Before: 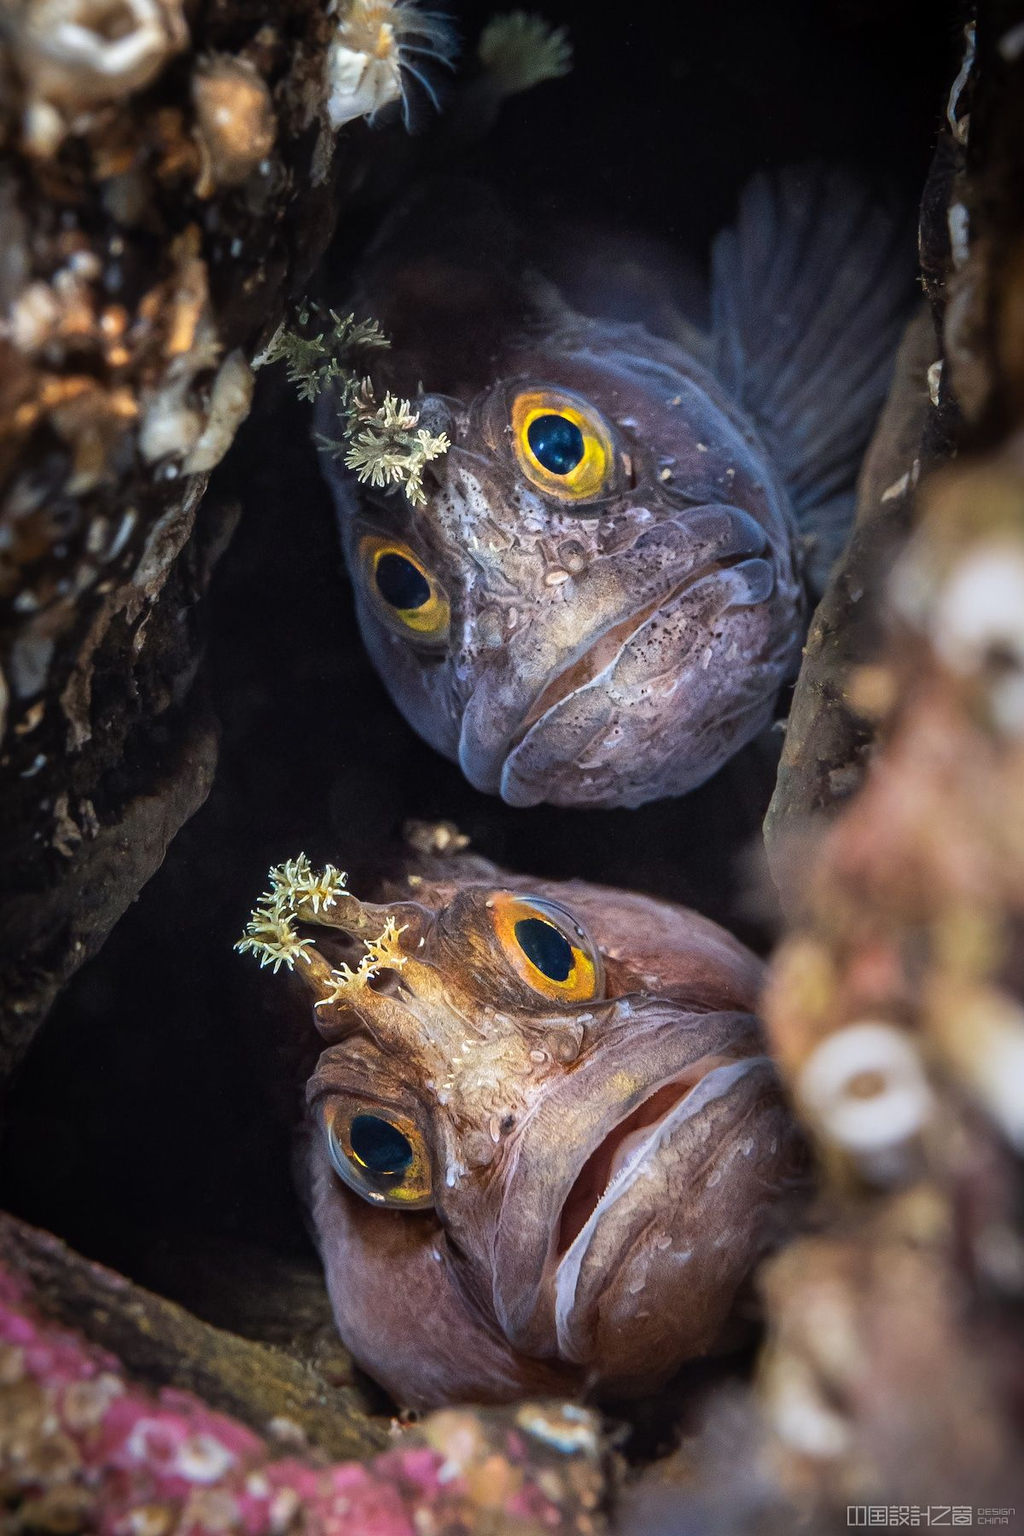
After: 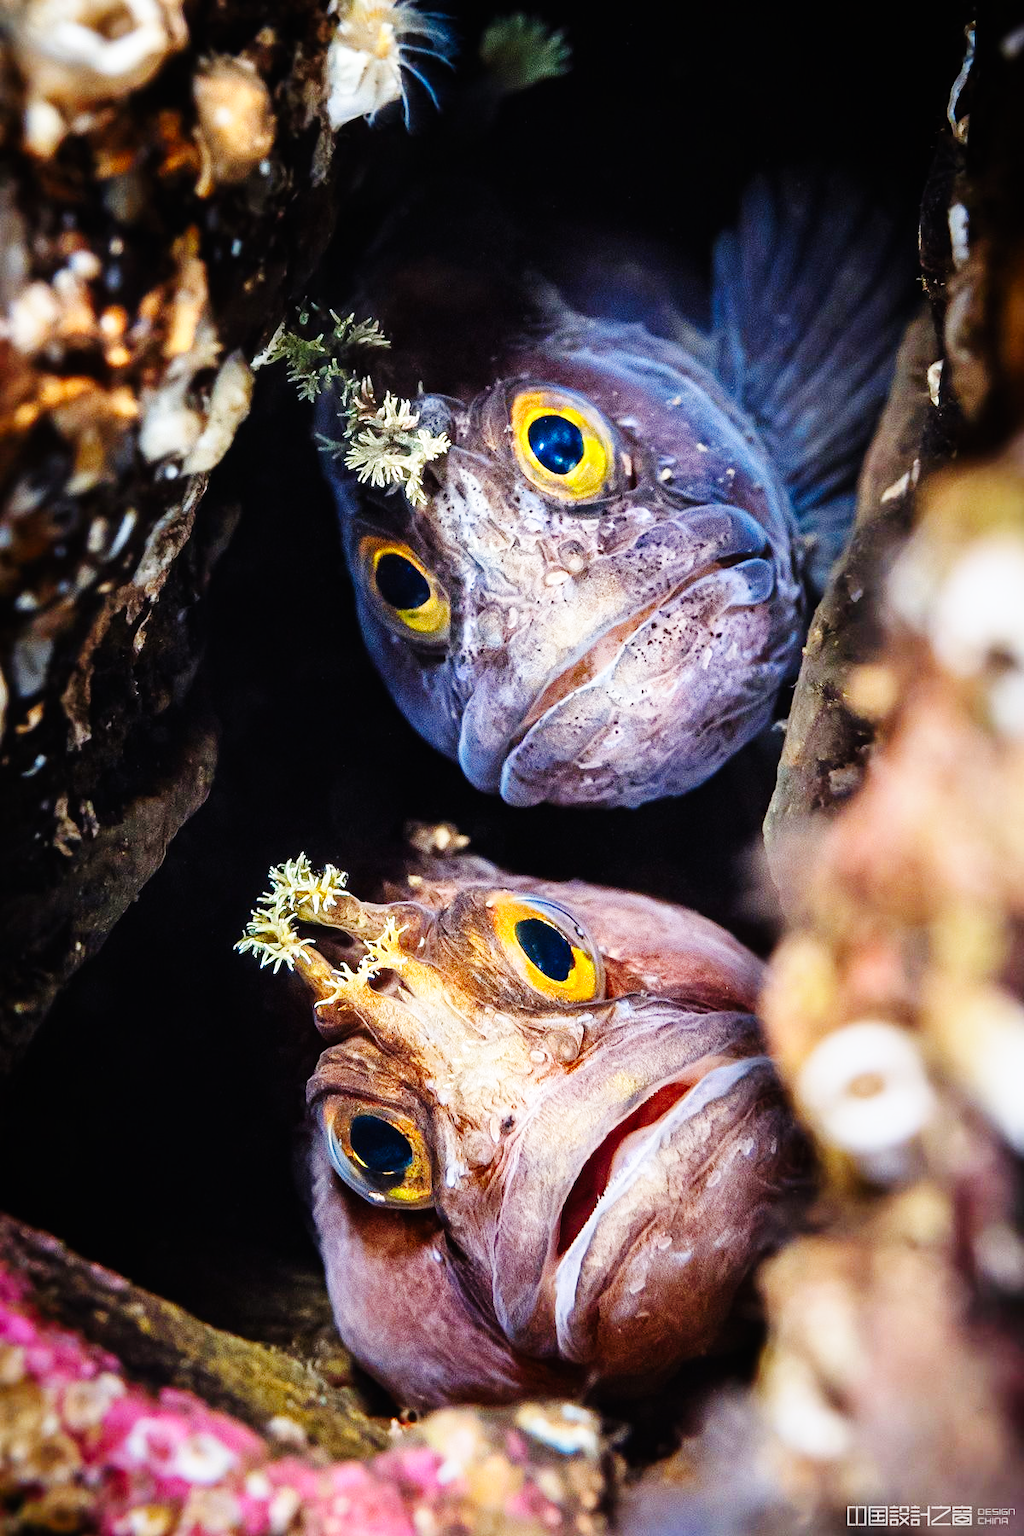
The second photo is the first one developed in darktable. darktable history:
base curve: curves: ch0 [(0, 0) (0, 0) (0.002, 0.001) (0.008, 0.003) (0.019, 0.011) (0.037, 0.037) (0.064, 0.11) (0.102, 0.232) (0.152, 0.379) (0.216, 0.524) (0.296, 0.665) (0.394, 0.789) (0.512, 0.881) (0.651, 0.945) (0.813, 0.986) (1, 1)], preserve colors none
color correction: saturation 1.11
